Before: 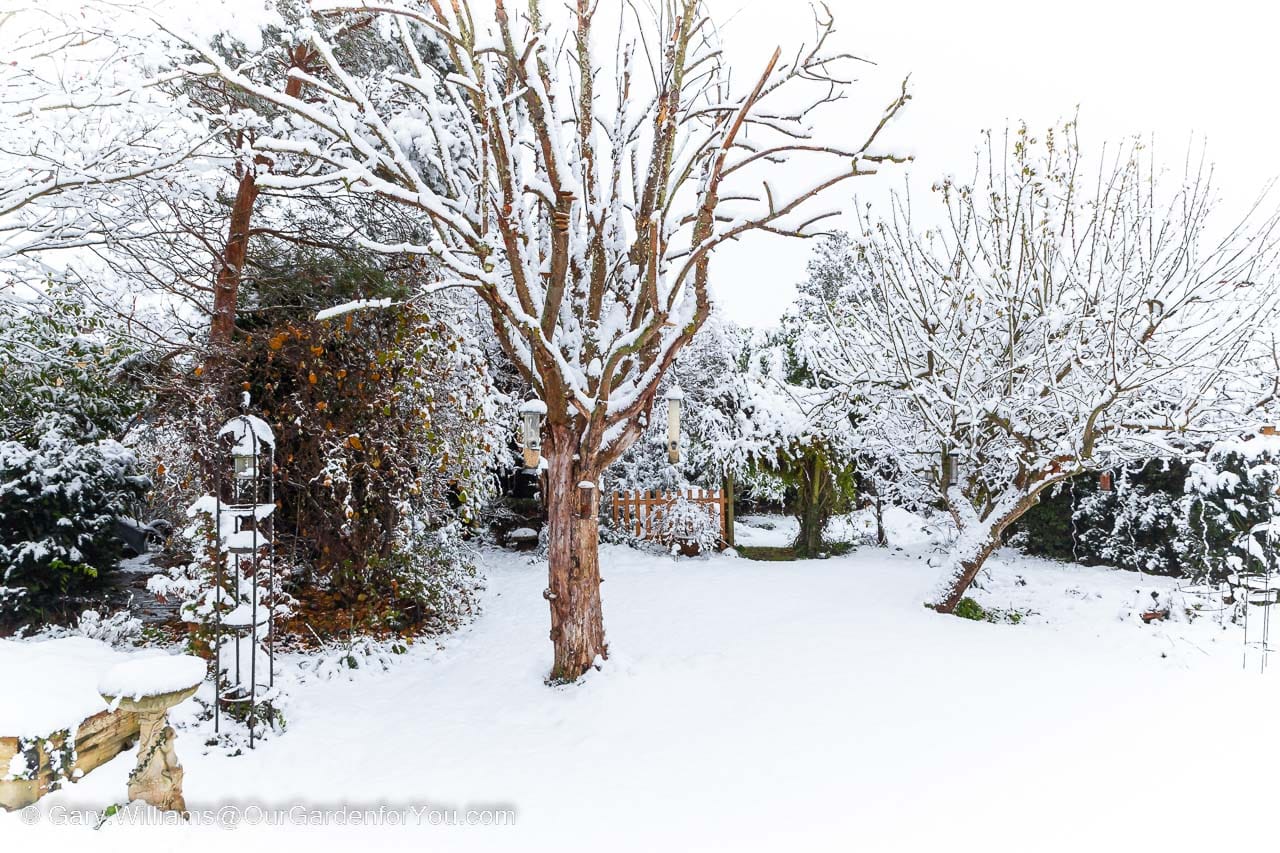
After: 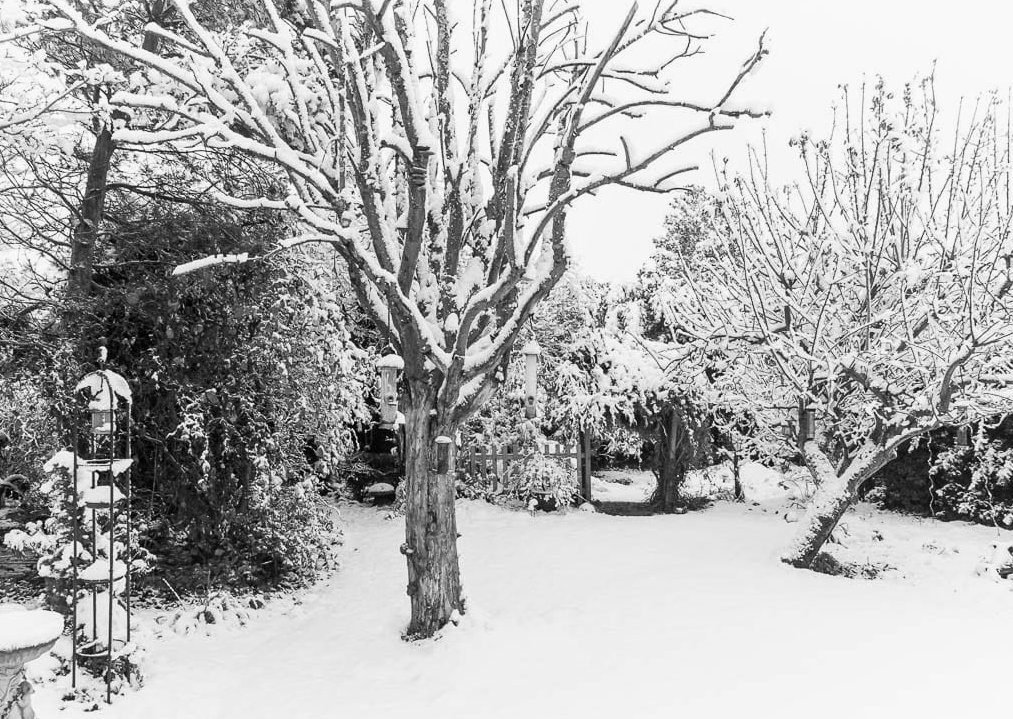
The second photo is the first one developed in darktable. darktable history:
monochrome: a 32, b 64, size 2.3
crop: left 11.225%, top 5.381%, right 9.565%, bottom 10.314%
